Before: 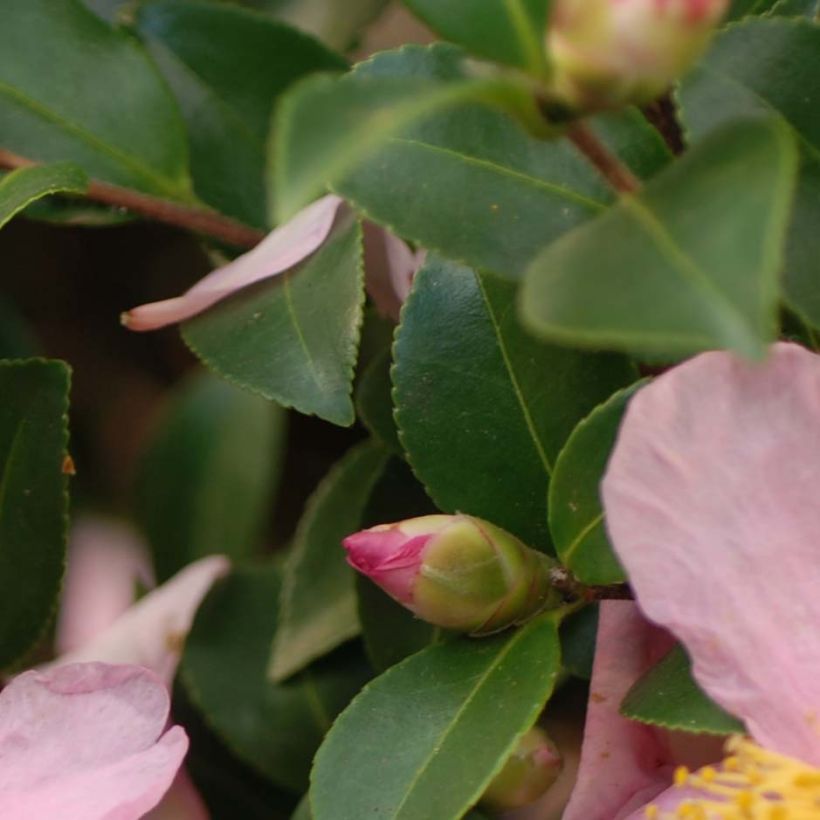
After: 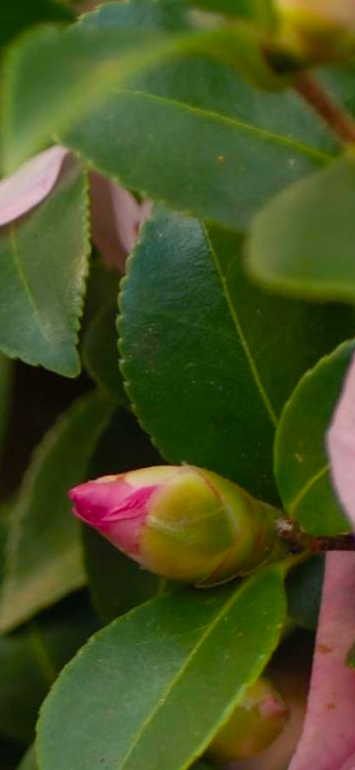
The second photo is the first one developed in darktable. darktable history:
crop: left 33.452%, top 6.025%, right 23.155%
color balance rgb: perceptual saturation grading › global saturation 20%, global vibrance 20%
